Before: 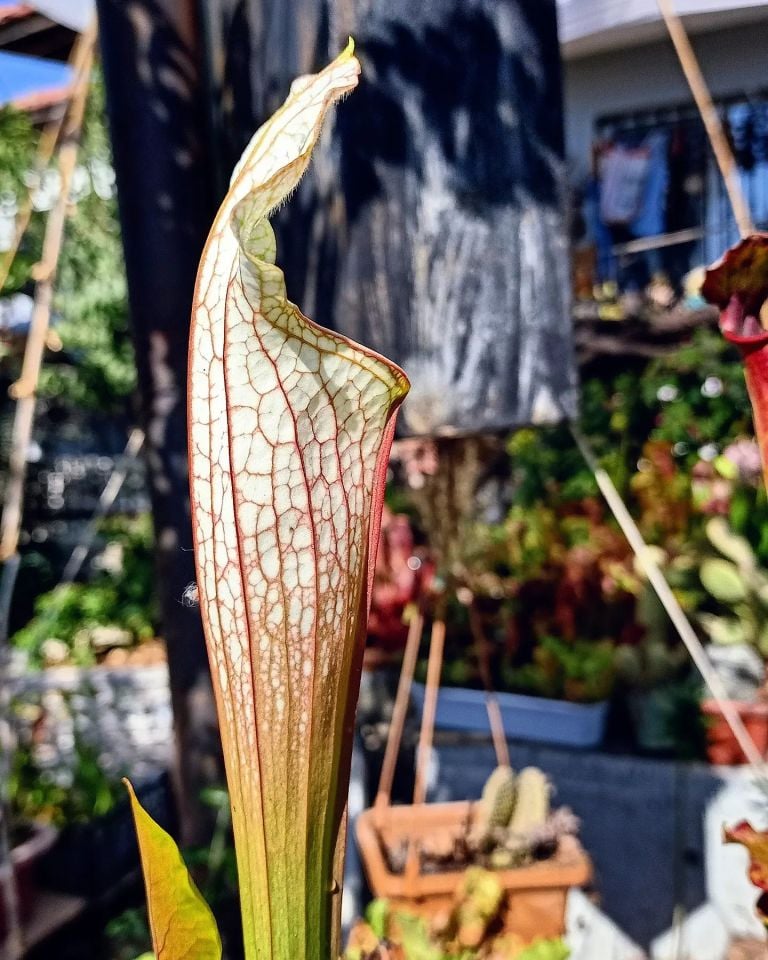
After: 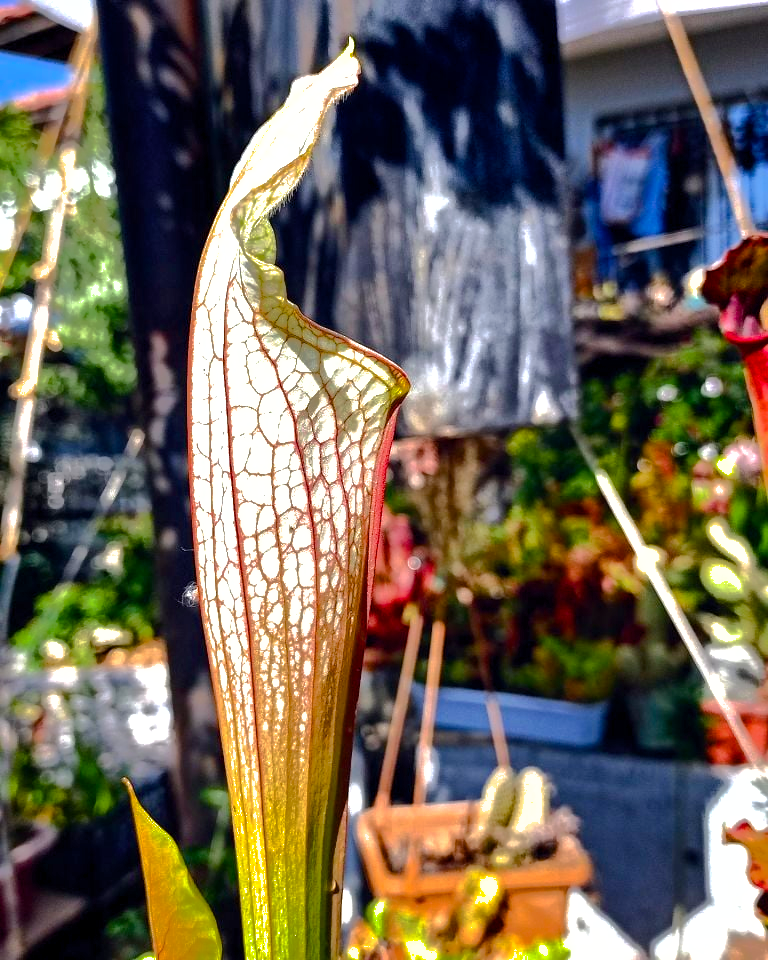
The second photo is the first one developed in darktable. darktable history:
shadows and highlights: shadows -18.44, highlights -73.06
color balance rgb: shadows lift › hue 87.85°, perceptual saturation grading › global saturation 45.141%, perceptual saturation grading › highlights -49.011%, perceptual saturation grading › shadows 29.581%, perceptual brilliance grading › global brilliance 18.24%, global vibrance -24.708%
